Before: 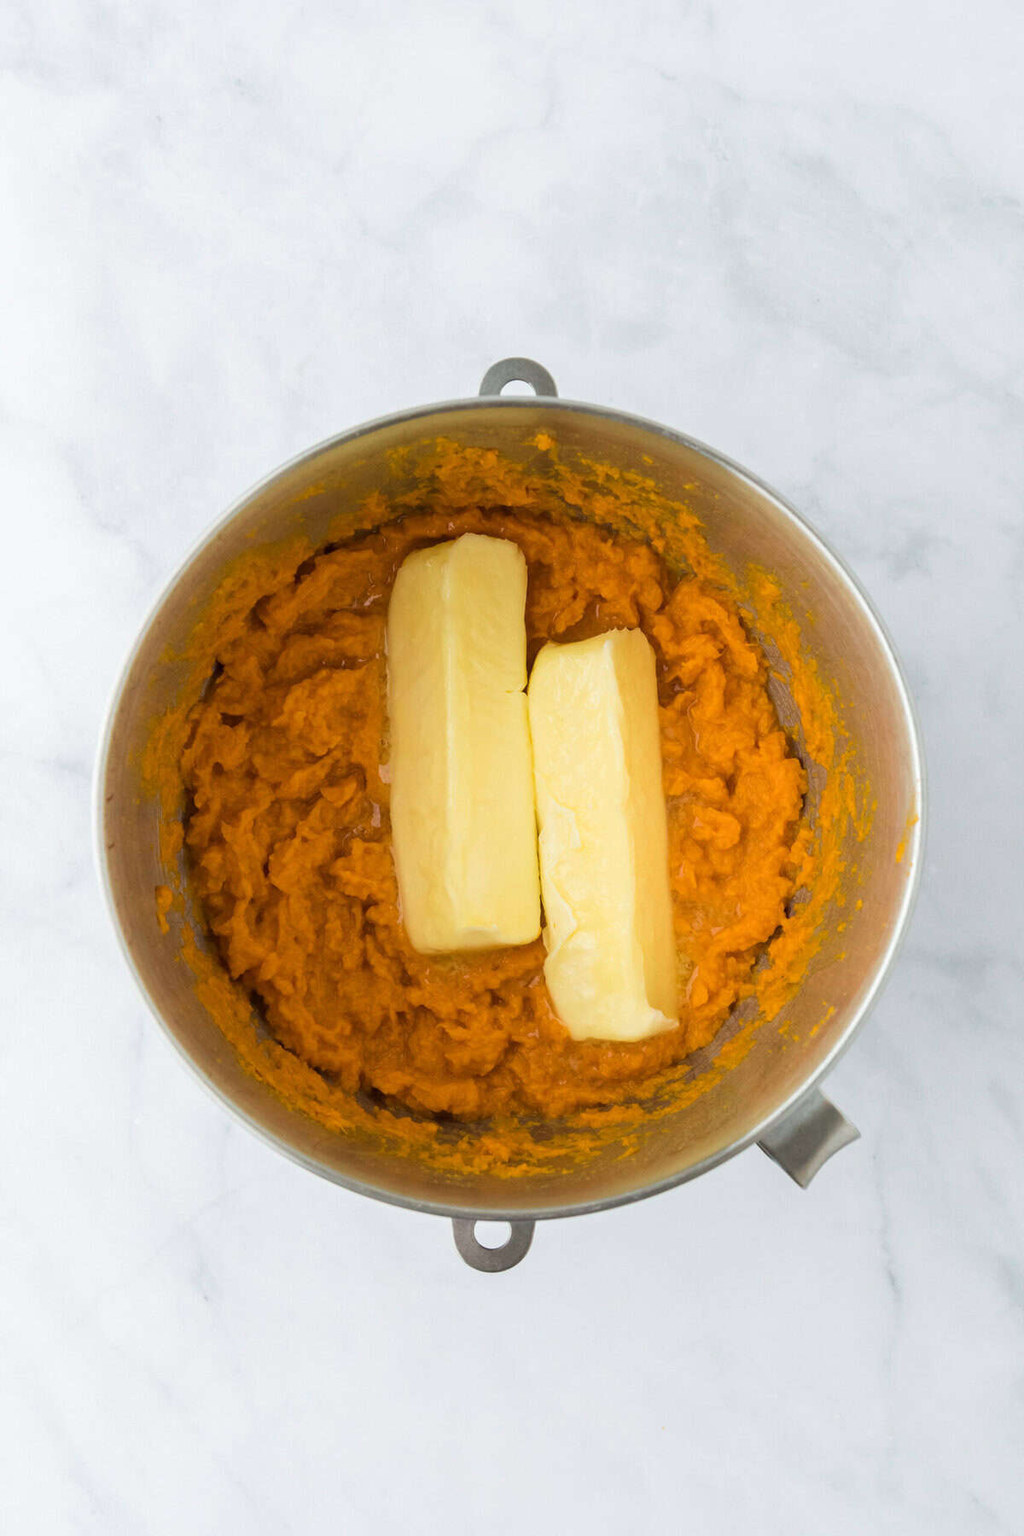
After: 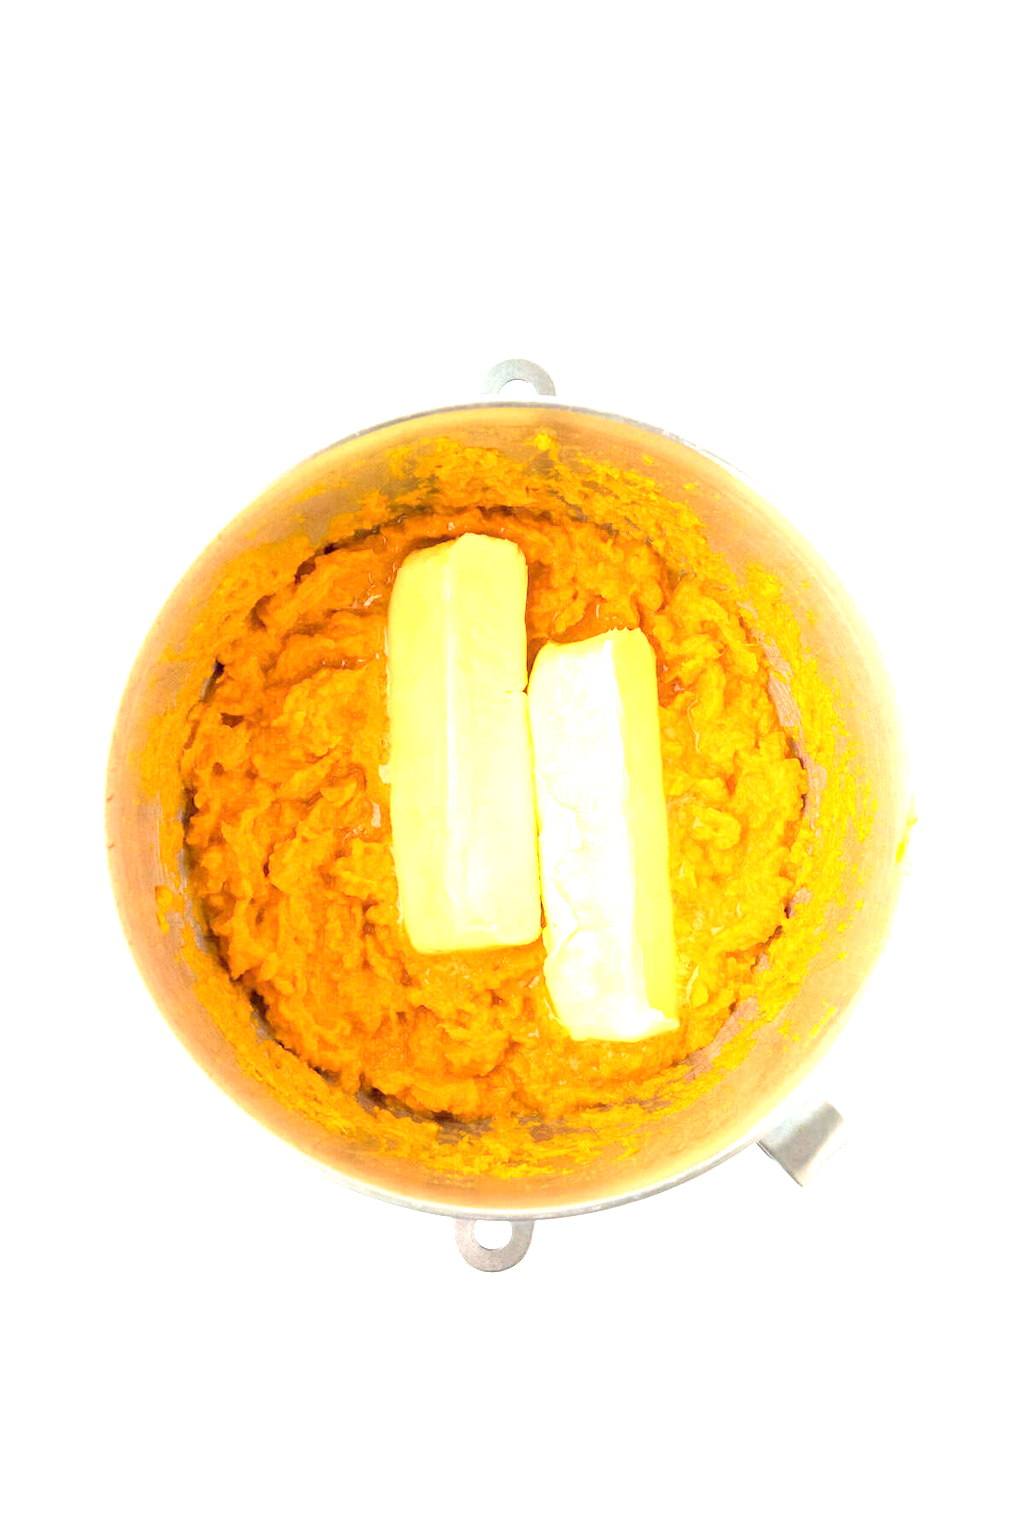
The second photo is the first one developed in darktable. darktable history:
exposure: exposure 1 EV, compensate exposure bias true, compensate highlight preservation false
tone equalizer: -8 EV -0.751 EV, -7 EV -0.694 EV, -6 EV -0.621 EV, -5 EV -0.398 EV, -3 EV 0.374 EV, -2 EV 0.6 EV, -1 EV 0.686 EV, +0 EV 0.728 EV
levels: levels [0, 0.43, 0.984]
